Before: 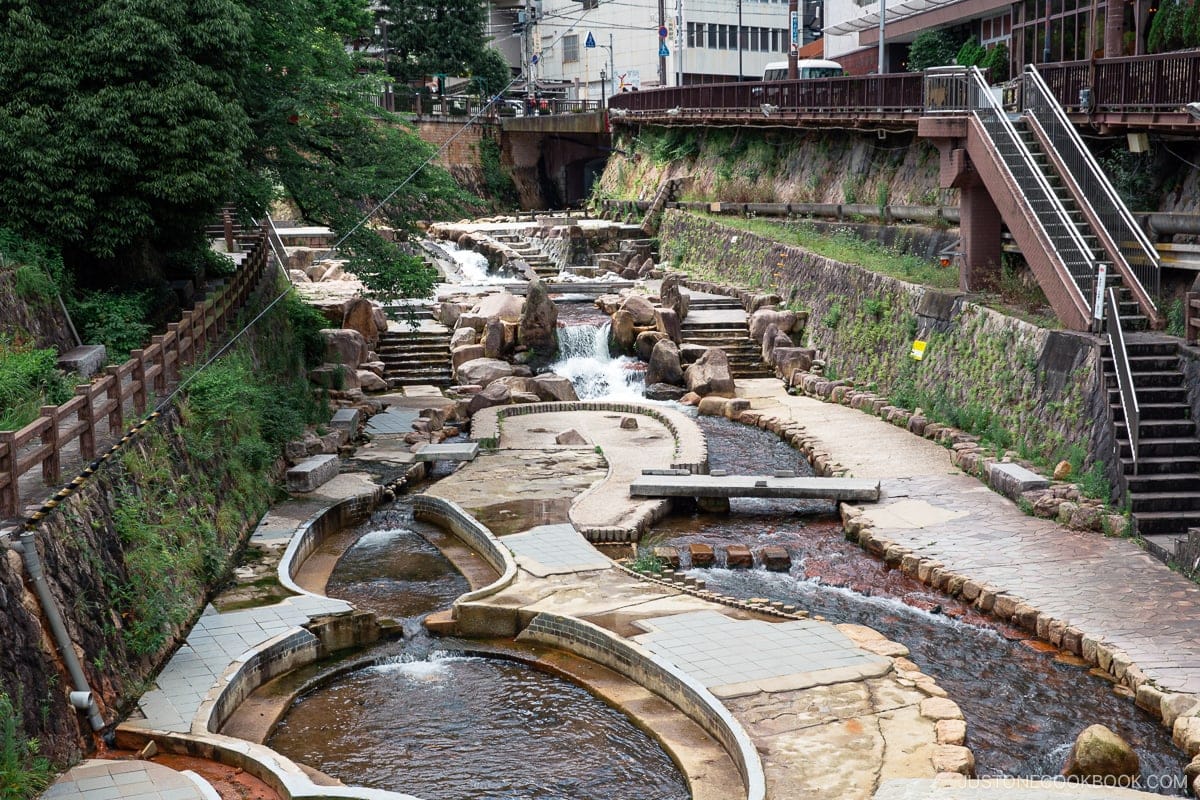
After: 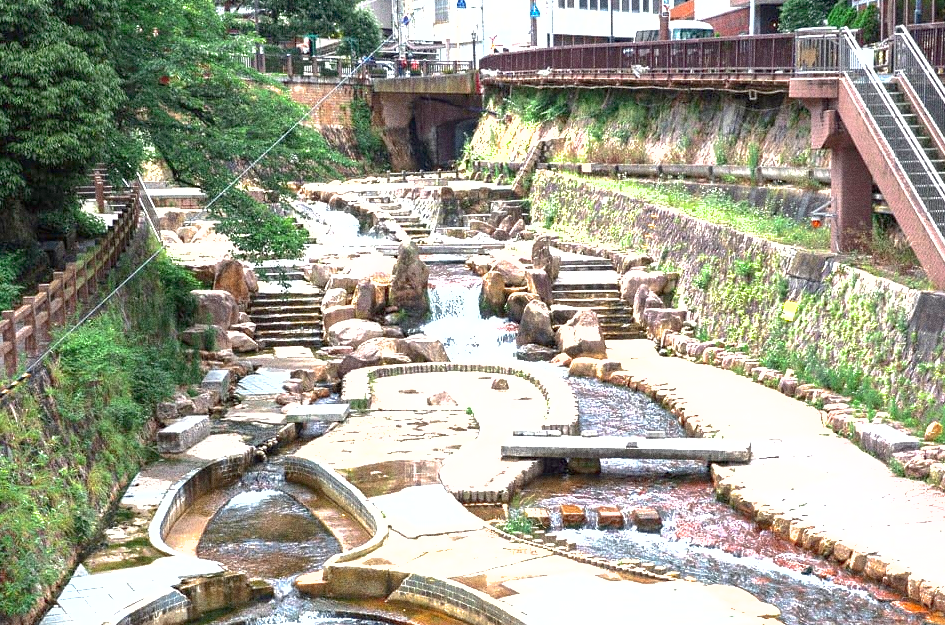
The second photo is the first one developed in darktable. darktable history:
grain: coarseness 11.82 ISO, strength 36.67%, mid-tones bias 74.17%
crop and rotate: left 10.77%, top 5.1%, right 10.41%, bottom 16.76%
shadows and highlights: on, module defaults
exposure: black level correction 0, exposure 1.741 EV, compensate exposure bias true, compensate highlight preservation false
